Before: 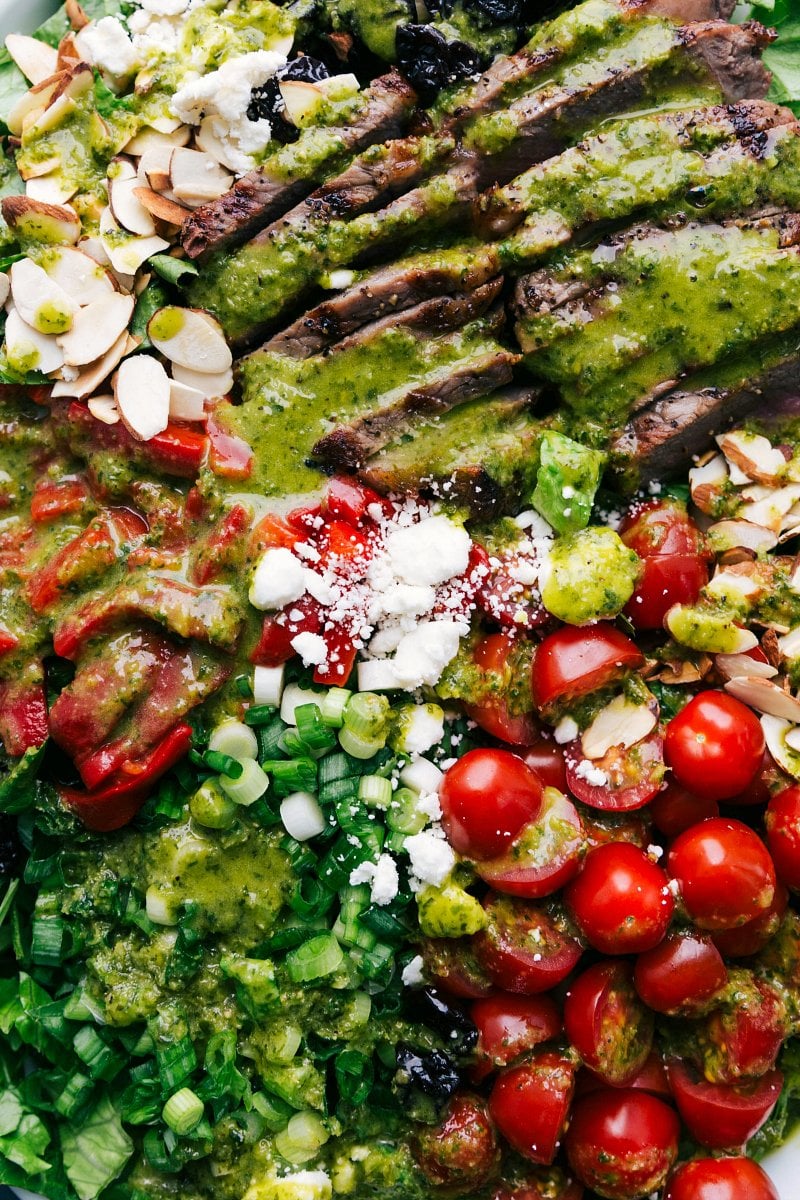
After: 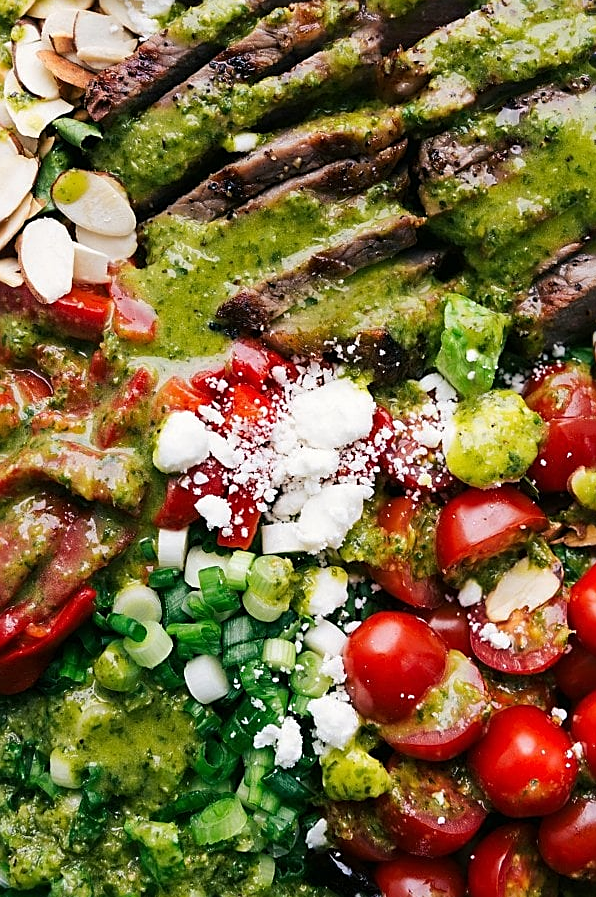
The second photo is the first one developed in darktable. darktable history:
sharpen: on, module defaults
crop and rotate: left 12.041%, top 11.423%, right 13.367%, bottom 13.816%
